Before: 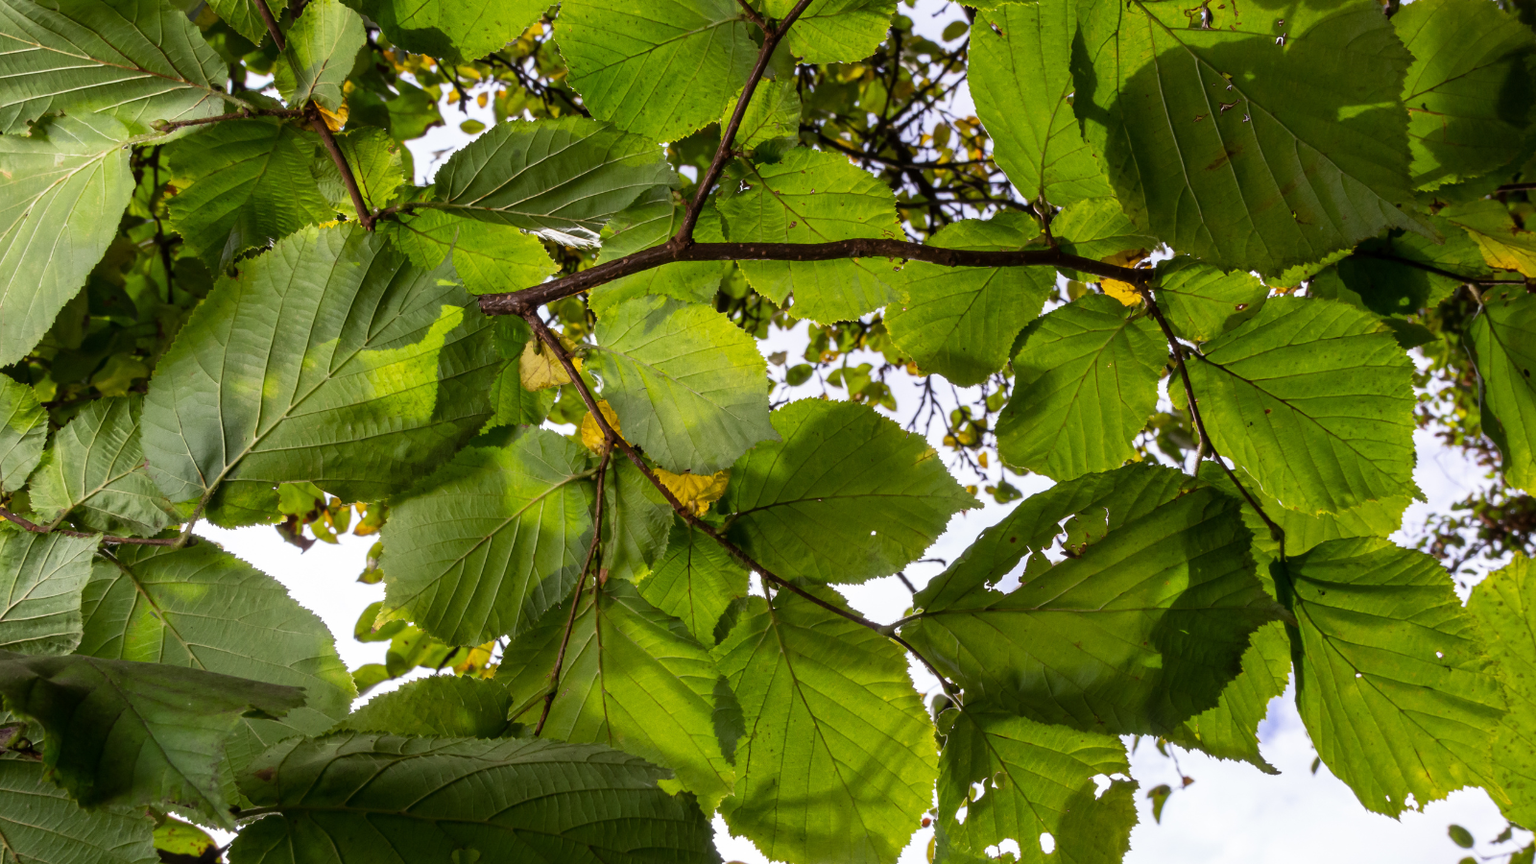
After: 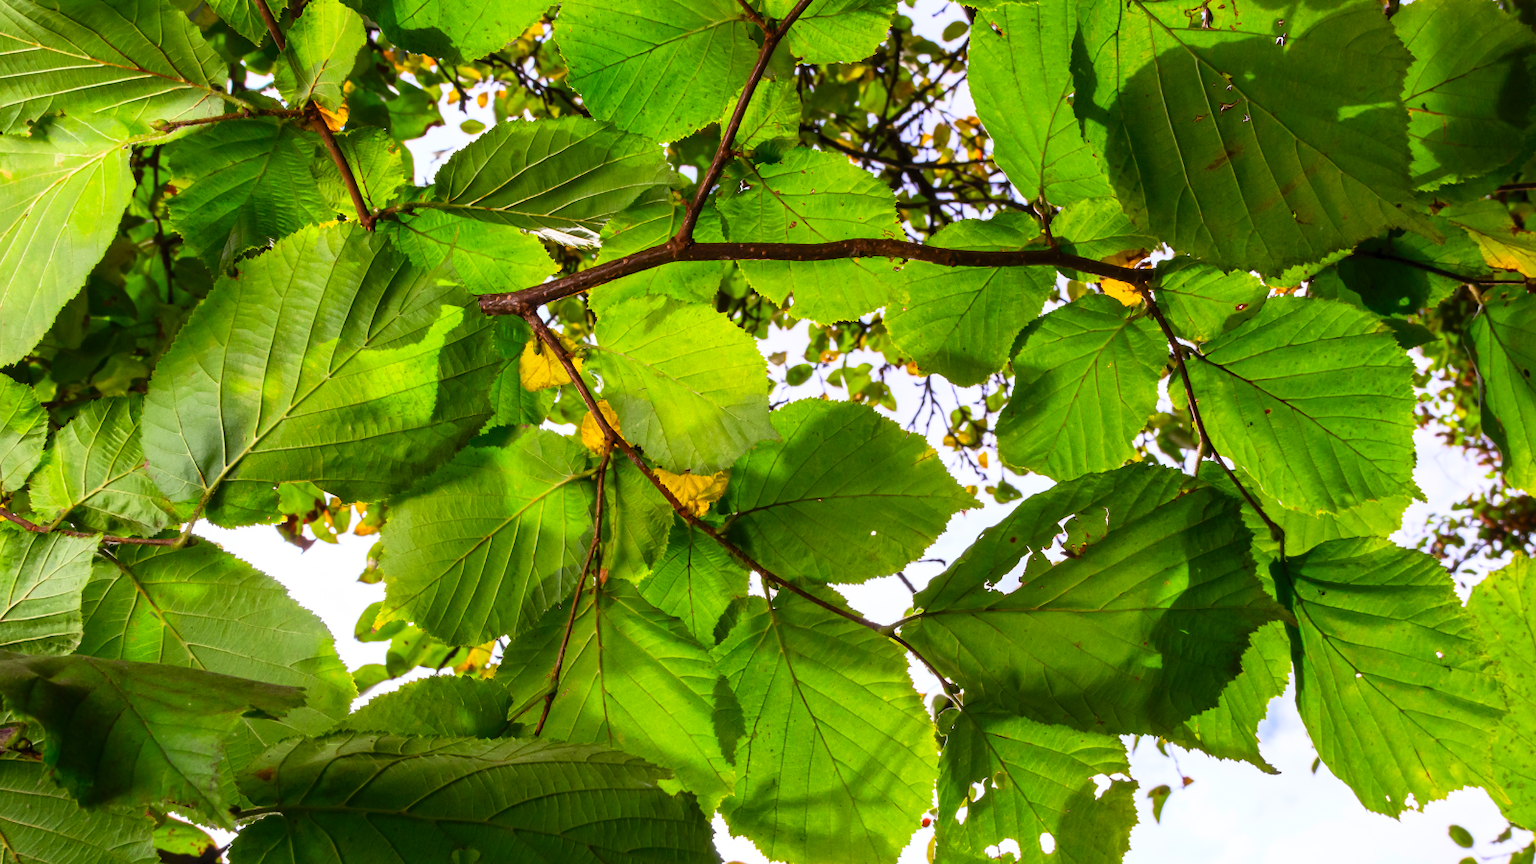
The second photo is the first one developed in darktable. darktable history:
contrast brightness saturation: contrast 0.203, brightness 0.192, saturation 0.783
